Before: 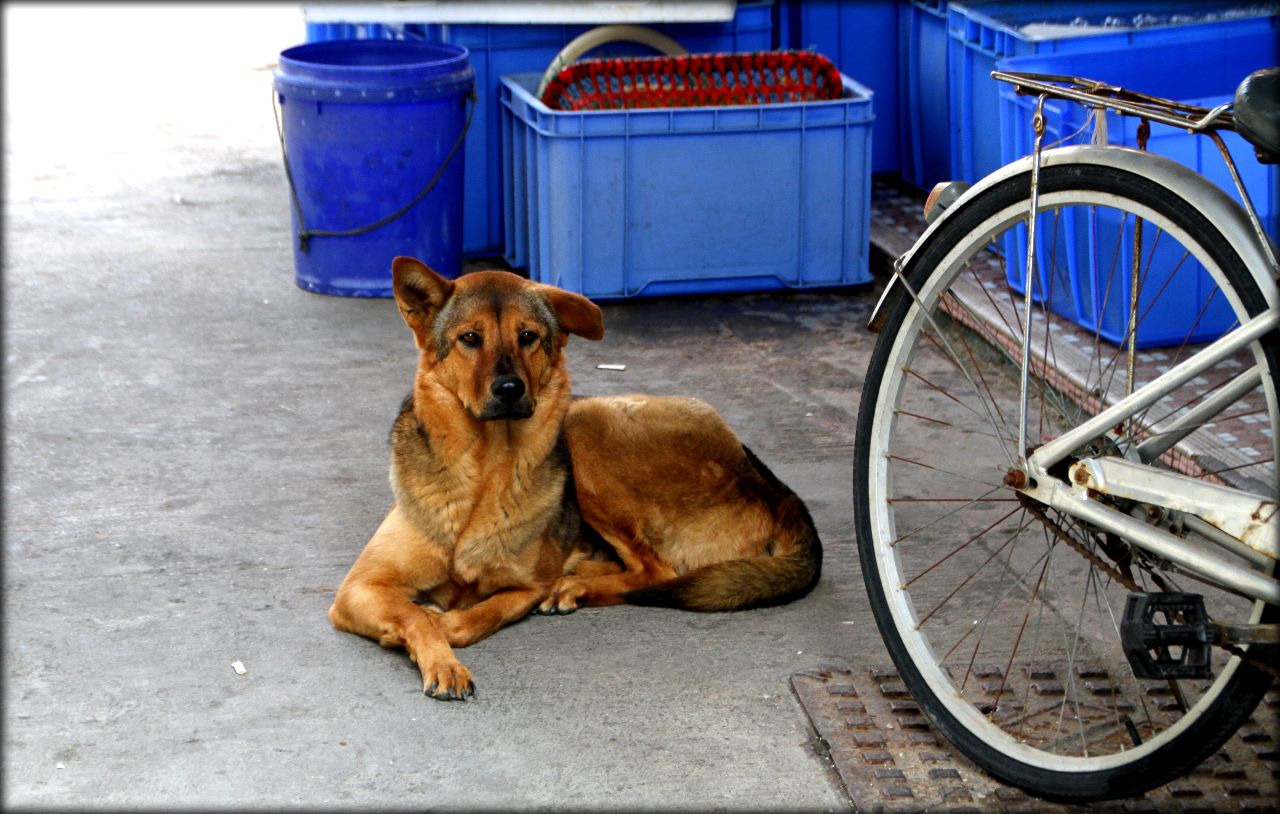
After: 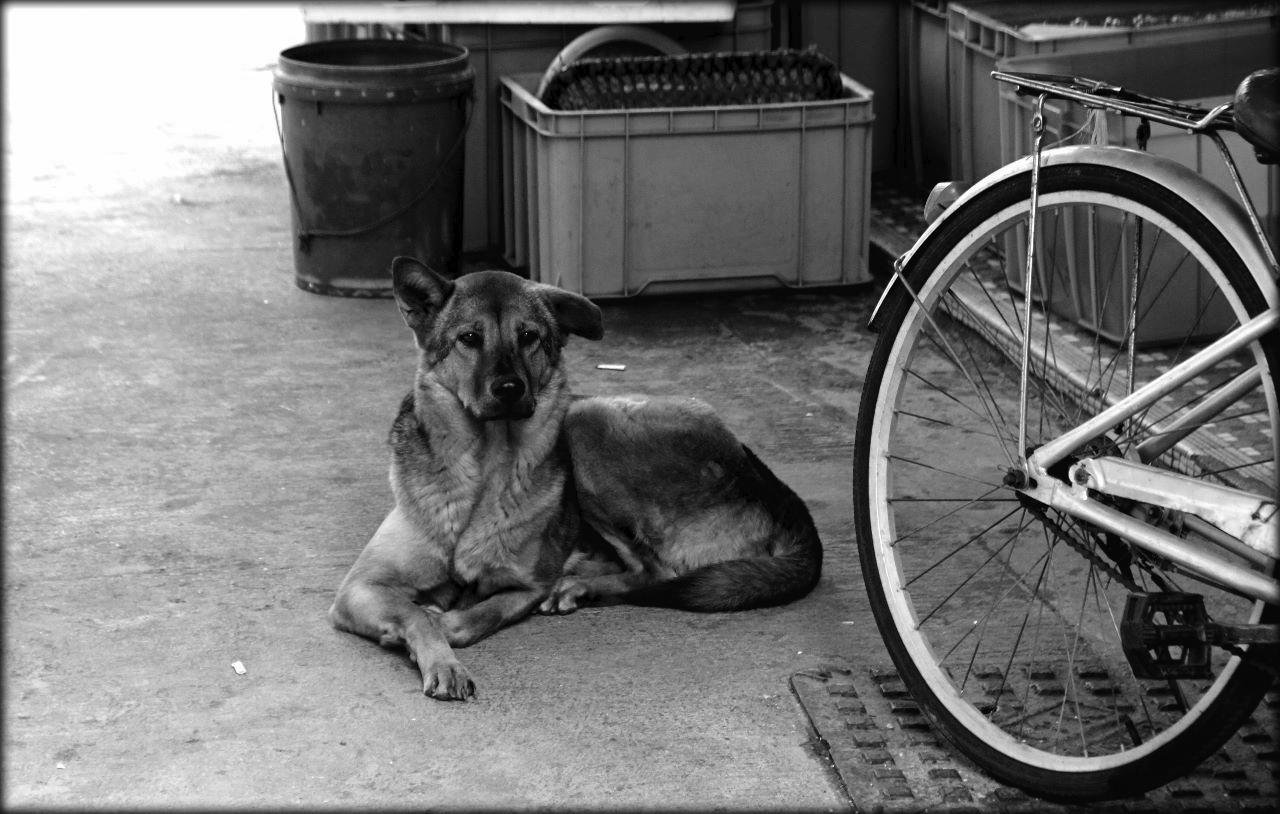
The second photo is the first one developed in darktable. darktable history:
tone curve: curves: ch0 [(0, 0) (0.003, 0.019) (0.011, 0.022) (0.025, 0.027) (0.044, 0.037) (0.069, 0.049) (0.1, 0.066) (0.136, 0.091) (0.177, 0.125) (0.224, 0.159) (0.277, 0.206) (0.335, 0.266) (0.399, 0.332) (0.468, 0.411) (0.543, 0.492) (0.623, 0.577) (0.709, 0.668) (0.801, 0.767) (0.898, 0.869) (1, 1)], preserve colors none
color look up table: target L [94.45, 92, 85.27, 77.34, 71.84, 53.19, 51.22, 39.9, 201.6, 88.12, 75.52, 71.47, 63.6, 67.24, 64.74, 56.32, 58.25, 50.83, 42.37, 38.52, 36.84, 27.98, 15.64, 14.2, 95.14, 76.98, 76.61, 60.17, 63.6, 53.98, 57.09, 47.24, 26.21, 44, 41.14, 37.41, 16.11, 35.3, 17.06, 22.16, 5.464, 15.64, 0.548, 94.1, 79.76, 67.49, 52.41, 35.72, 20.79], target a [0, 0.001, 0.001, 0.001, 0, 0, 0.001, 0, 0, 0.001, 0.001, 0, 0, 0.001, 0.001, 0 ×4, 0.001, 0.001, 0, 0, 0, -0.002, 0.001, 0.001, 0.001, 0, 0, 0.001, 0 ×13, 0.001, 0.001, 0, 0, 0], target b [0, -0.001 ×4, -0.002, -0.002, 0.008, -0.001 ×4, -0.002, -0.007, -0.002 ×5, -0.005, -0.005, 0.005, -0.001, -0.001, 0.021, -0.001, -0.001, -0.002 ×5, 0.005, -0.005, -0.002, -0.005, -0.001, -0.002, 0.004, -0.002, 0.003, -0.001, 0, -0.001, -0.008, -0.007, -0.002, -0.002, 0.004], num patches 49
